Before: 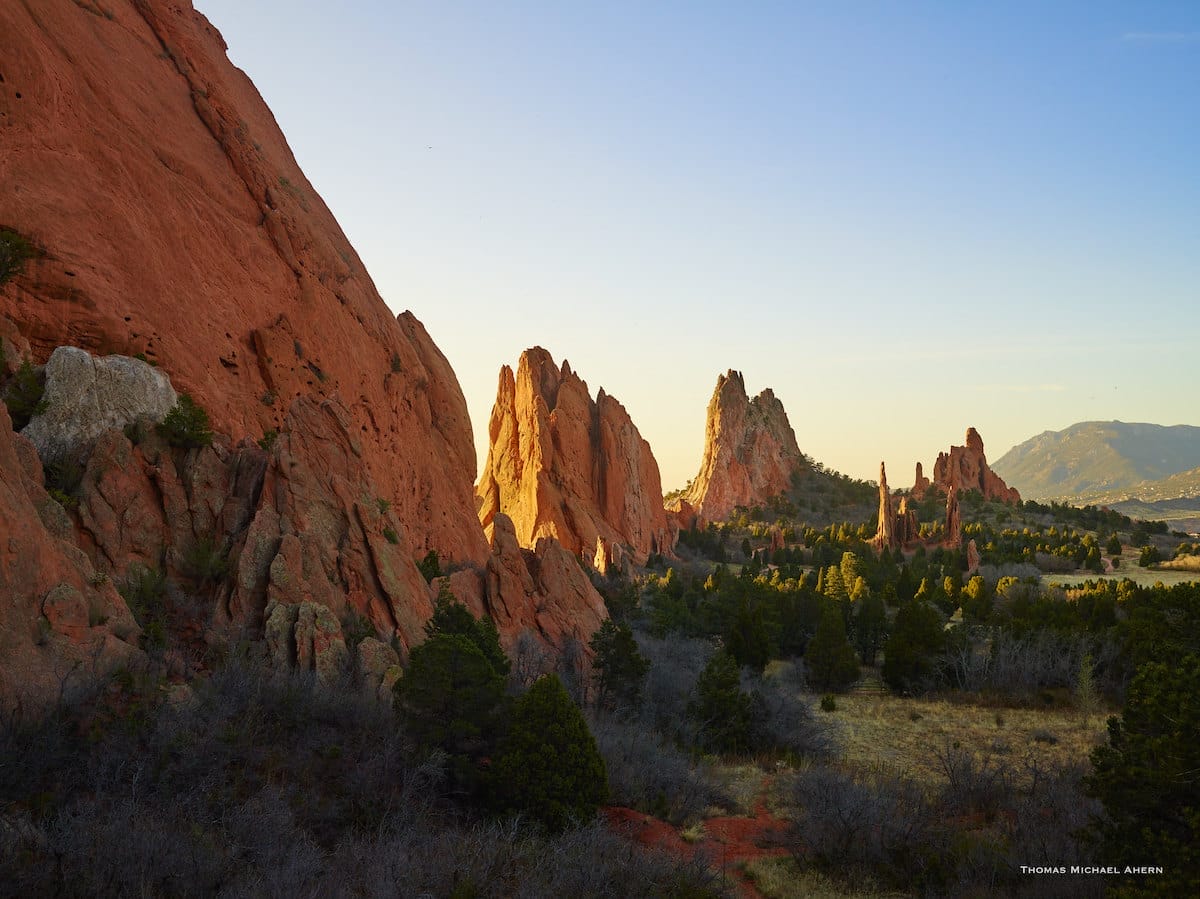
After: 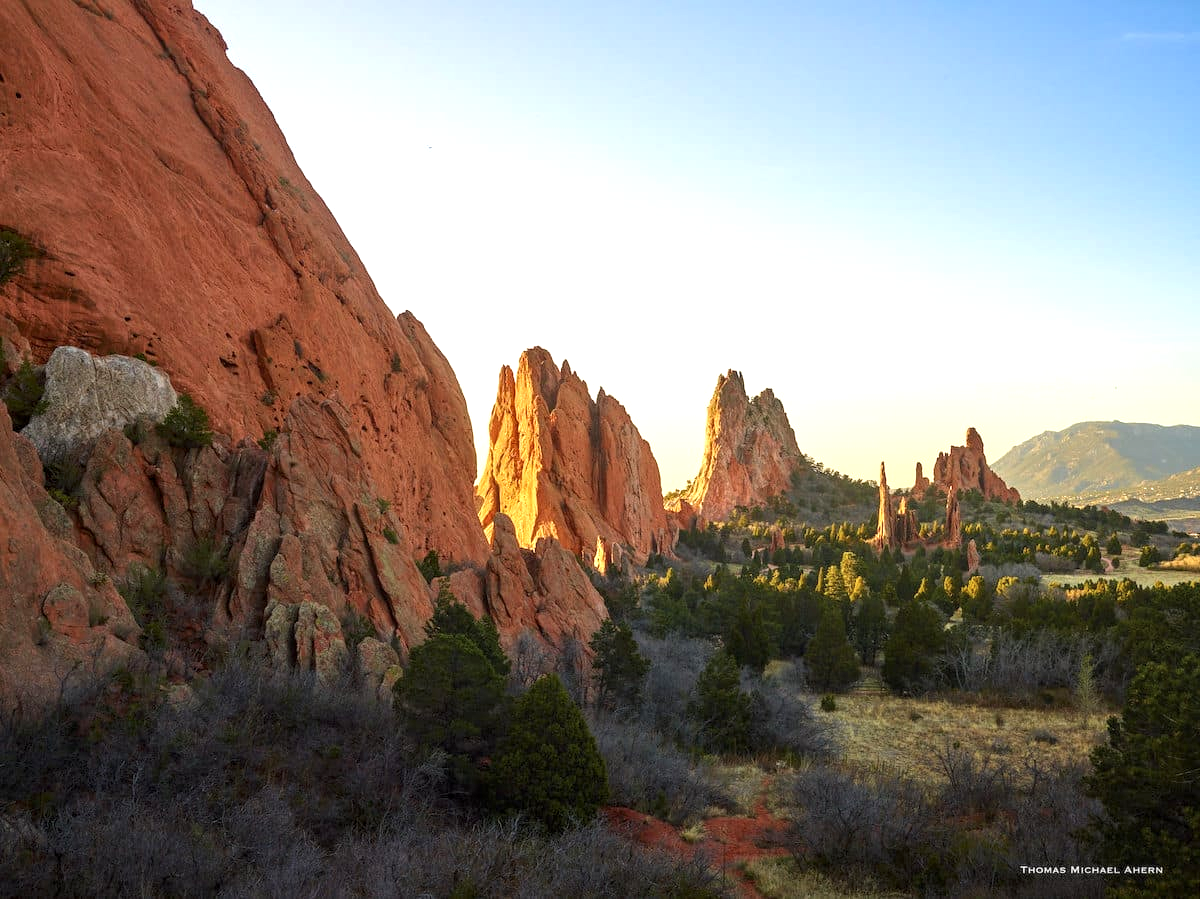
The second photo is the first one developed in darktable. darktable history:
local contrast: on, module defaults
exposure: exposure 0.661 EV, compensate highlight preservation false
